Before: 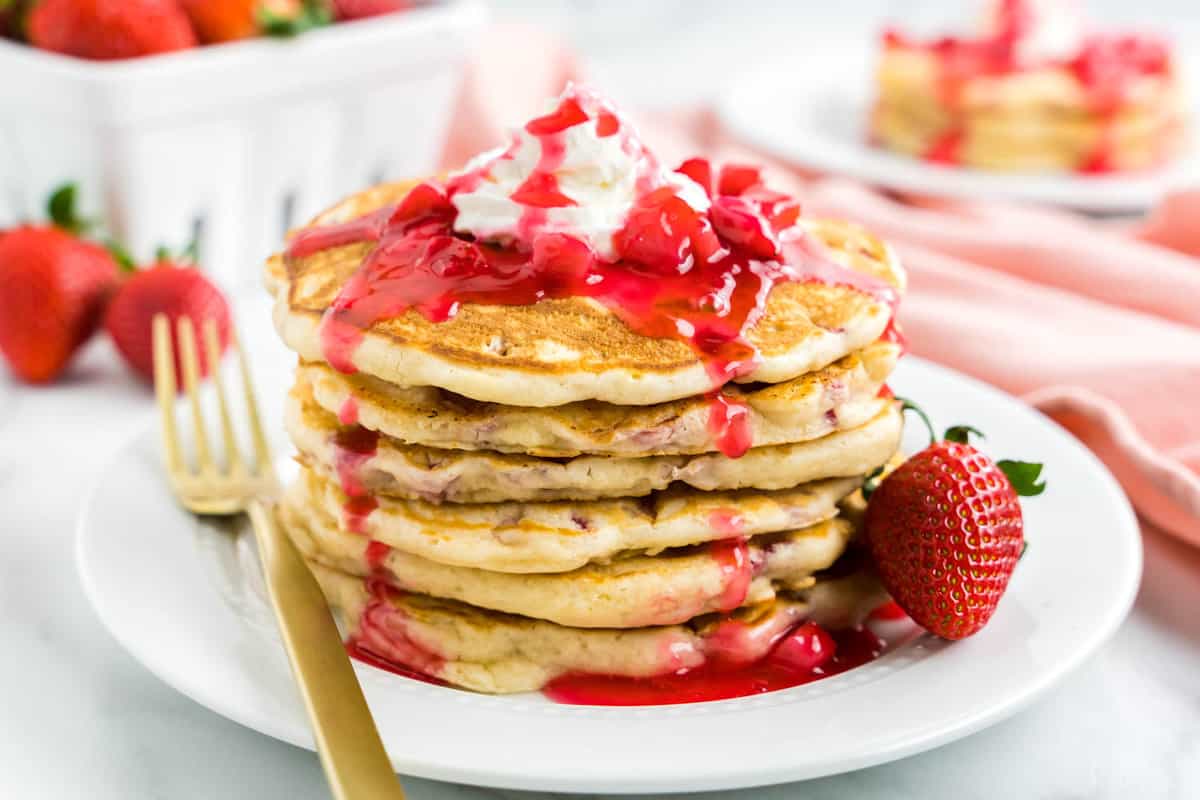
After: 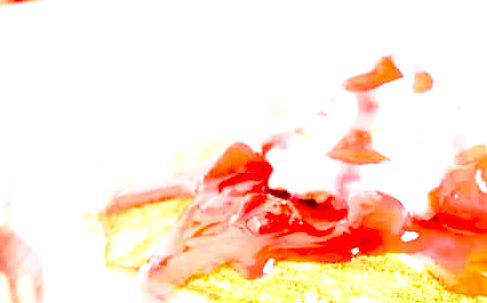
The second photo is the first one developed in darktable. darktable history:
exposure: exposure 1.223 EV, compensate highlight preservation false
local contrast: detail 130%
crop: left 15.452%, top 5.459%, right 43.956%, bottom 56.62%
base curve: curves: ch0 [(0, 0) (0.04, 0.03) (0.133, 0.232) (0.448, 0.748) (0.843, 0.968) (1, 1)], preserve colors none
